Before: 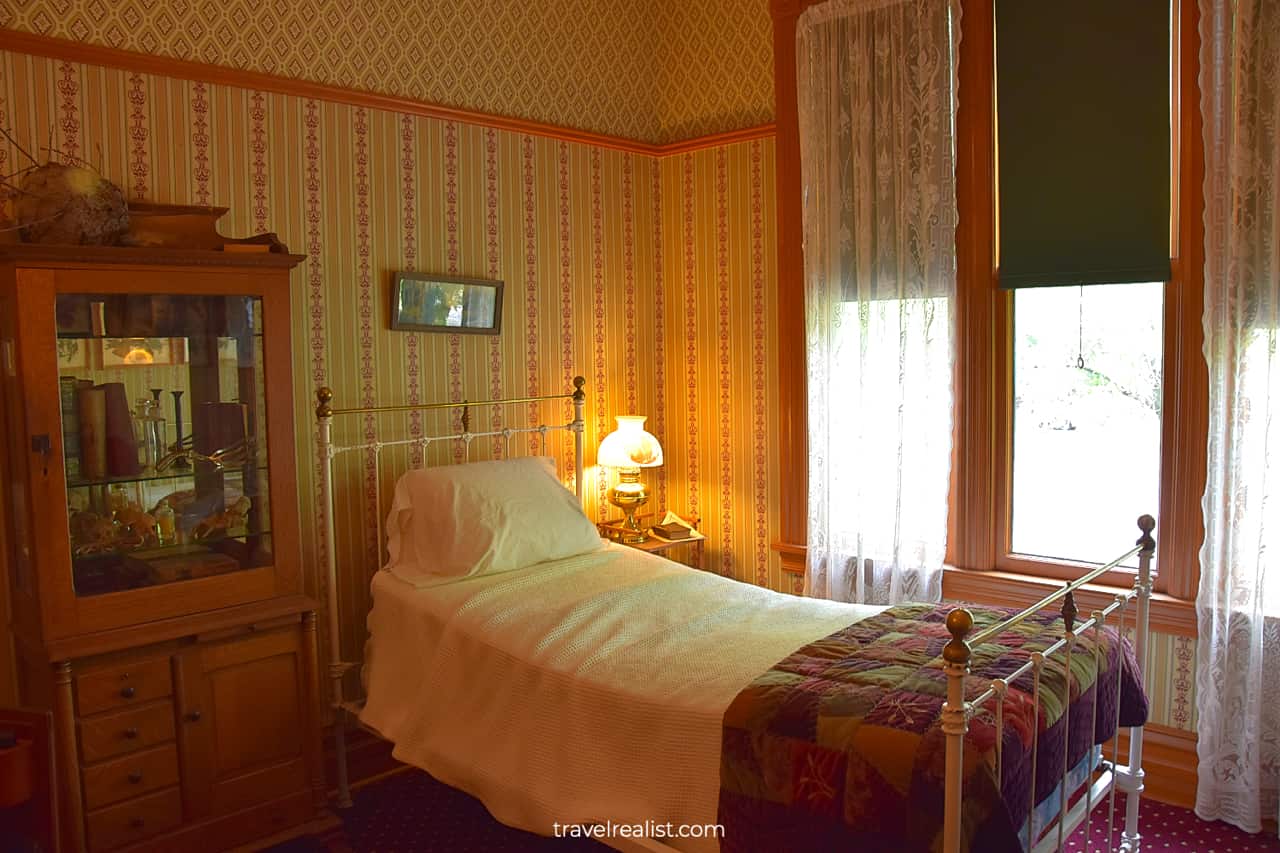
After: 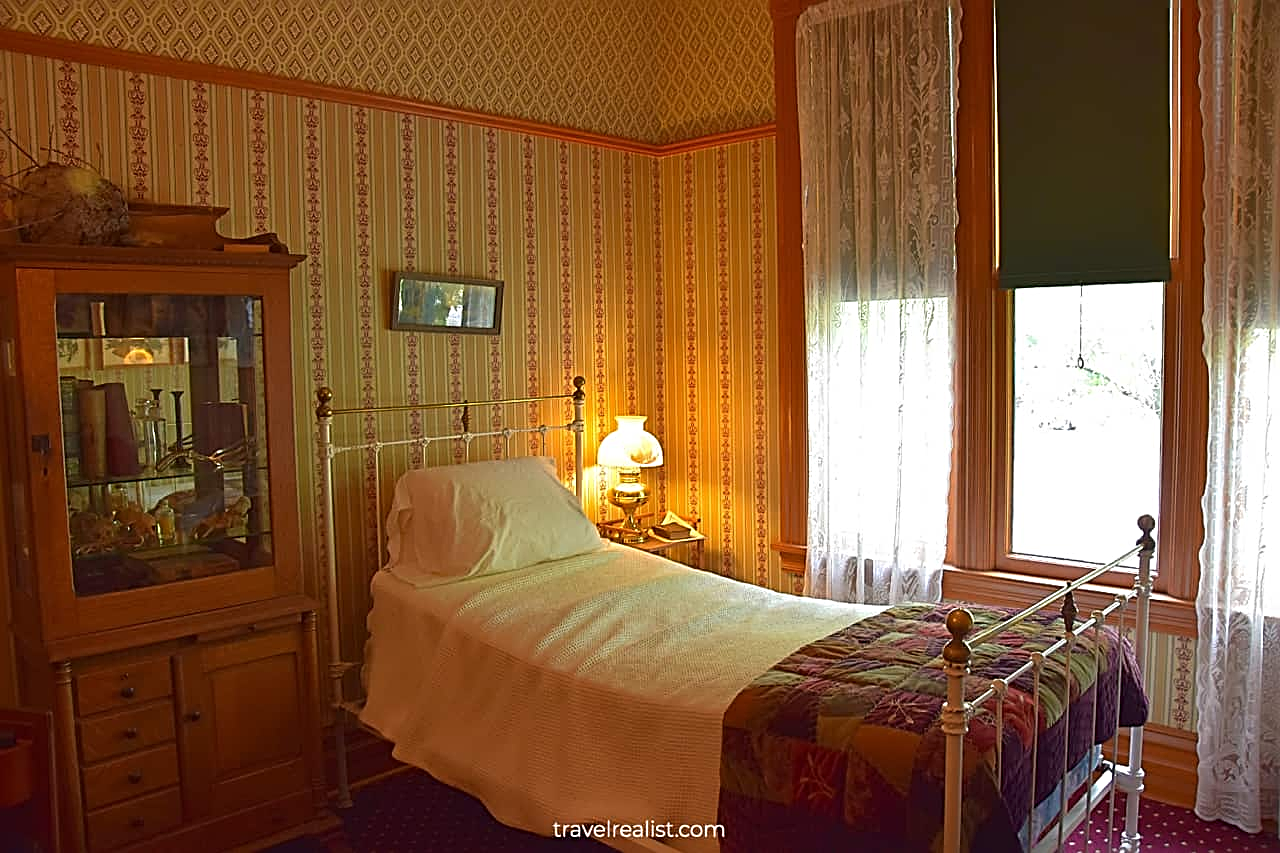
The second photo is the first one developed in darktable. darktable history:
sharpen: radius 2.839, amount 0.723
